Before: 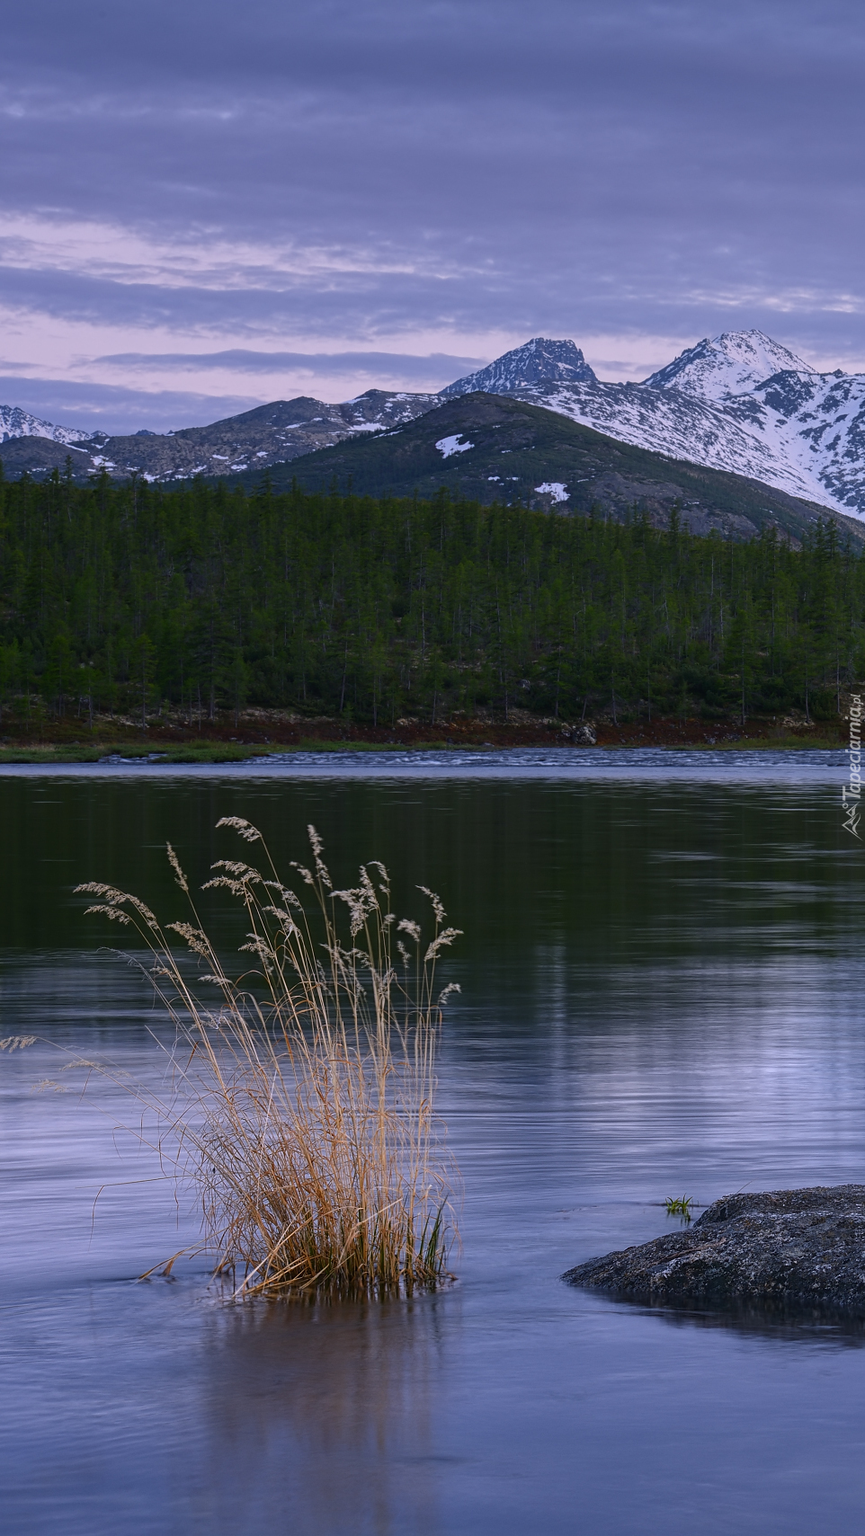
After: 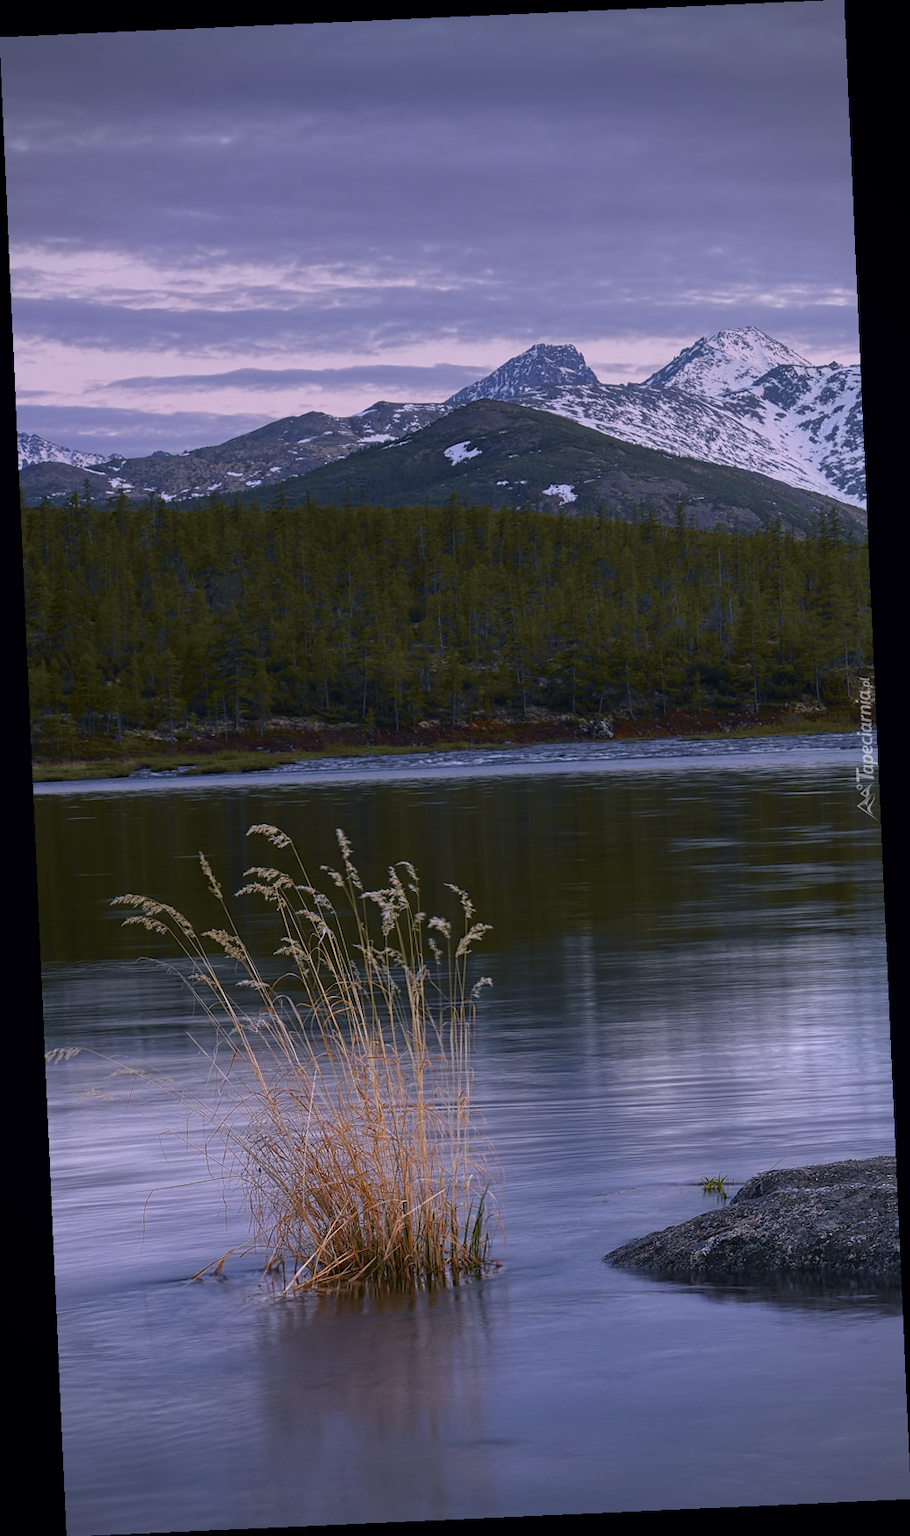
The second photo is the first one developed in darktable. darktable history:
vignetting: on, module defaults
tone curve: curves: ch0 [(0, 0) (0.15, 0.17) (0.452, 0.437) (0.611, 0.588) (0.751, 0.749) (1, 1)]; ch1 [(0, 0) (0.325, 0.327) (0.412, 0.45) (0.453, 0.484) (0.5, 0.501) (0.541, 0.55) (0.617, 0.612) (0.695, 0.697) (1, 1)]; ch2 [(0, 0) (0.386, 0.397) (0.452, 0.459) (0.505, 0.498) (0.524, 0.547) (0.574, 0.566) (0.633, 0.641) (1, 1)], color space Lab, independent channels, preserve colors none
rotate and perspective: rotation -2.56°, automatic cropping off
